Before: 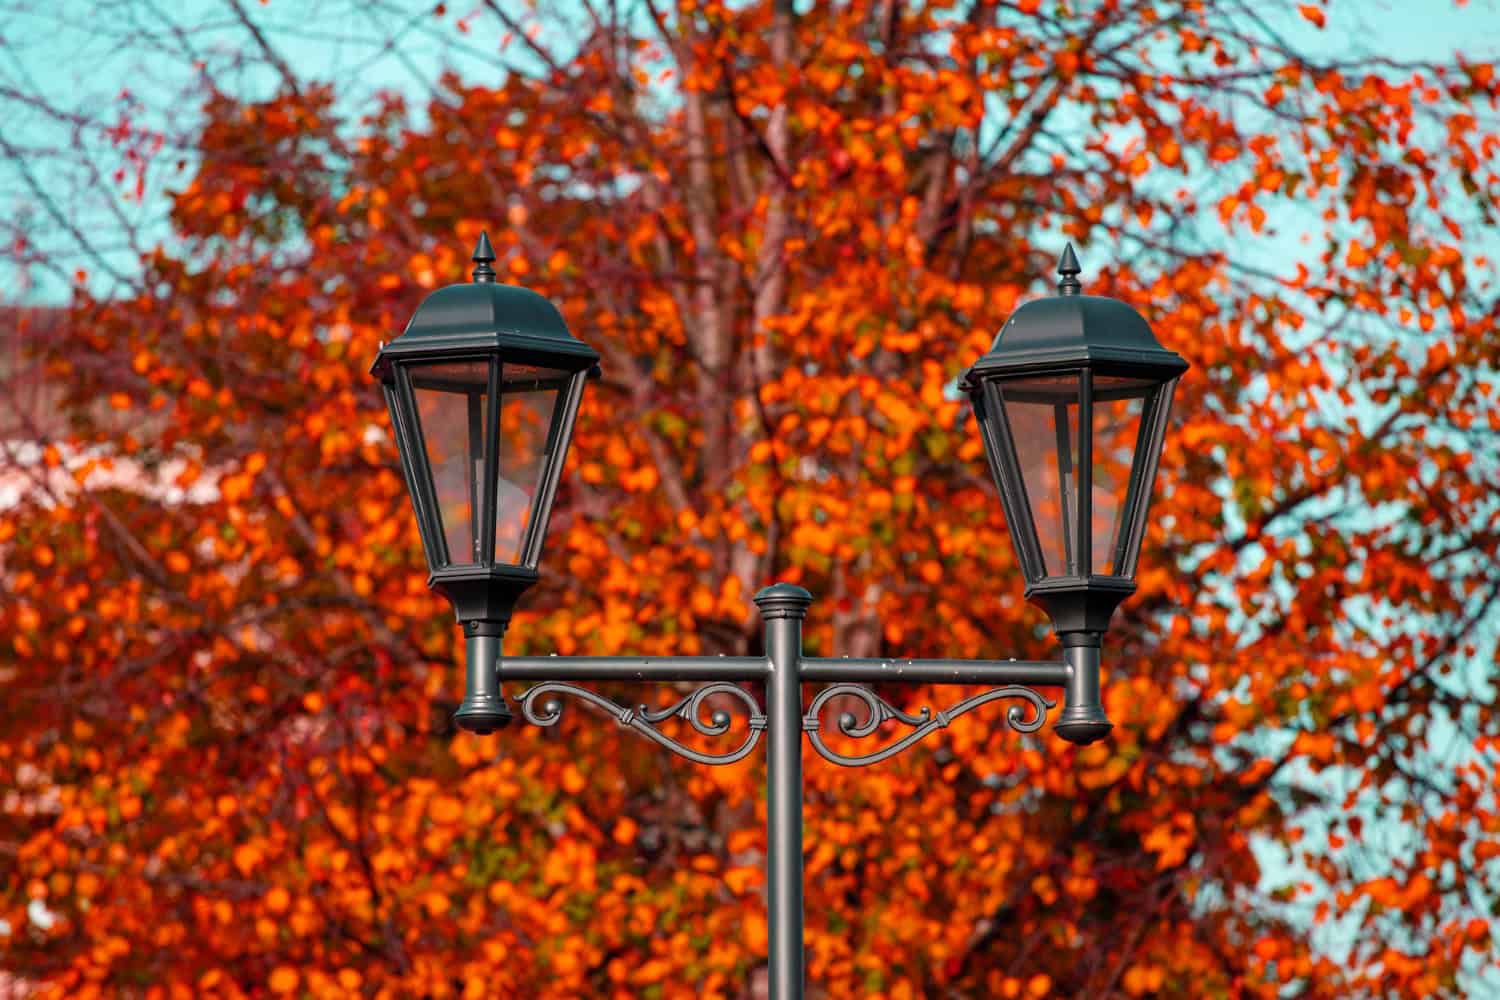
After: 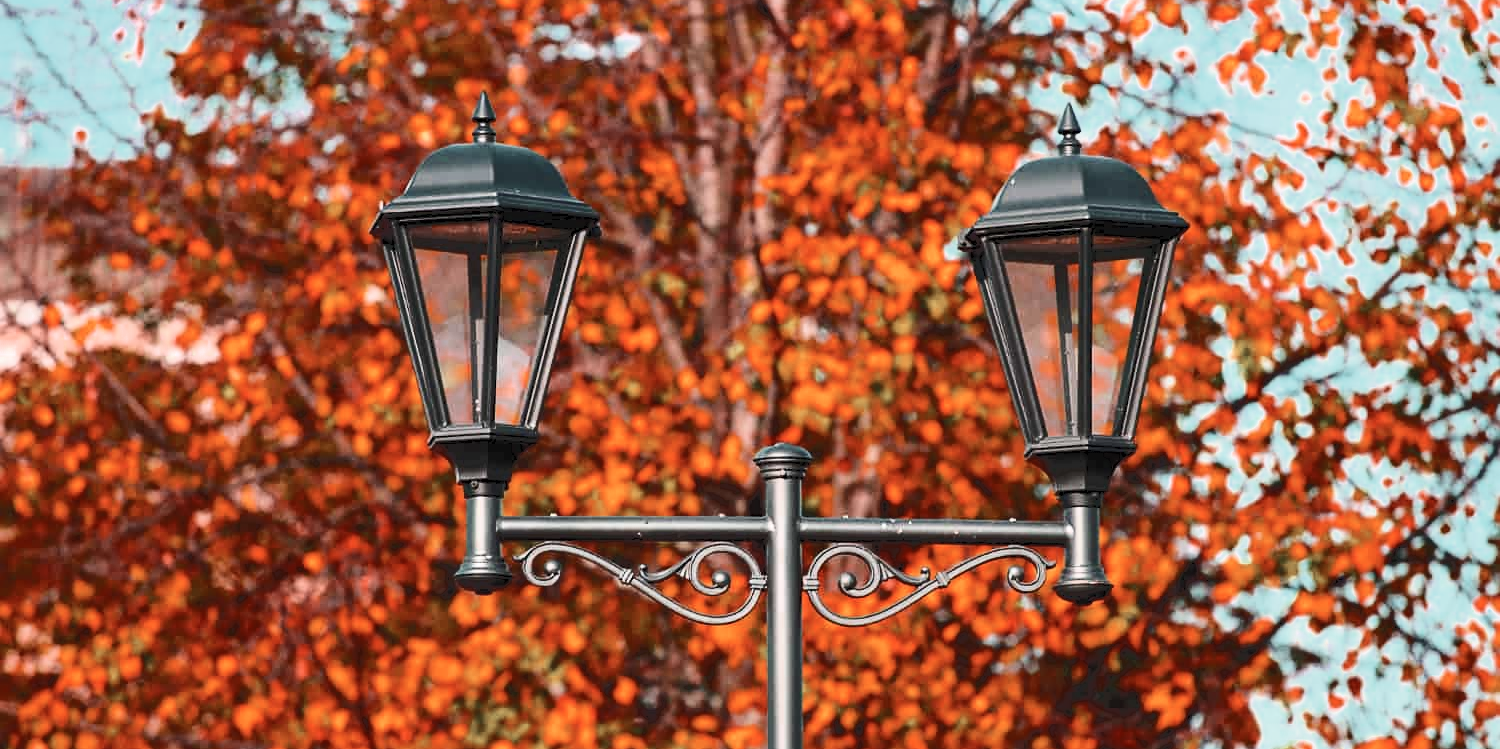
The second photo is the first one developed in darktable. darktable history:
sharpen: amount 0.208
tone curve: curves: ch0 [(0, 0) (0.003, 0.037) (0.011, 0.061) (0.025, 0.104) (0.044, 0.145) (0.069, 0.145) (0.1, 0.127) (0.136, 0.175) (0.177, 0.207) (0.224, 0.252) (0.277, 0.341) (0.335, 0.446) (0.399, 0.554) (0.468, 0.658) (0.543, 0.757) (0.623, 0.843) (0.709, 0.919) (0.801, 0.958) (0.898, 0.975) (1, 1)], color space Lab, independent channels, preserve colors none
crop: top 14.014%, bottom 11.068%
color zones: curves: ch0 [(0, 0.5) (0.125, 0.4) (0.25, 0.5) (0.375, 0.4) (0.5, 0.4) (0.625, 0.35) (0.75, 0.35) (0.875, 0.5)]; ch1 [(0, 0.35) (0.125, 0.45) (0.25, 0.35) (0.375, 0.35) (0.5, 0.35) (0.625, 0.35) (0.75, 0.45) (0.875, 0.35)]; ch2 [(0, 0.6) (0.125, 0.5) (0.25, 0.5) (0.375, 0.6) (0.5, 0.6) (0.625, 0.5) (0.75, 0.5) (0.875, 0.5)]
